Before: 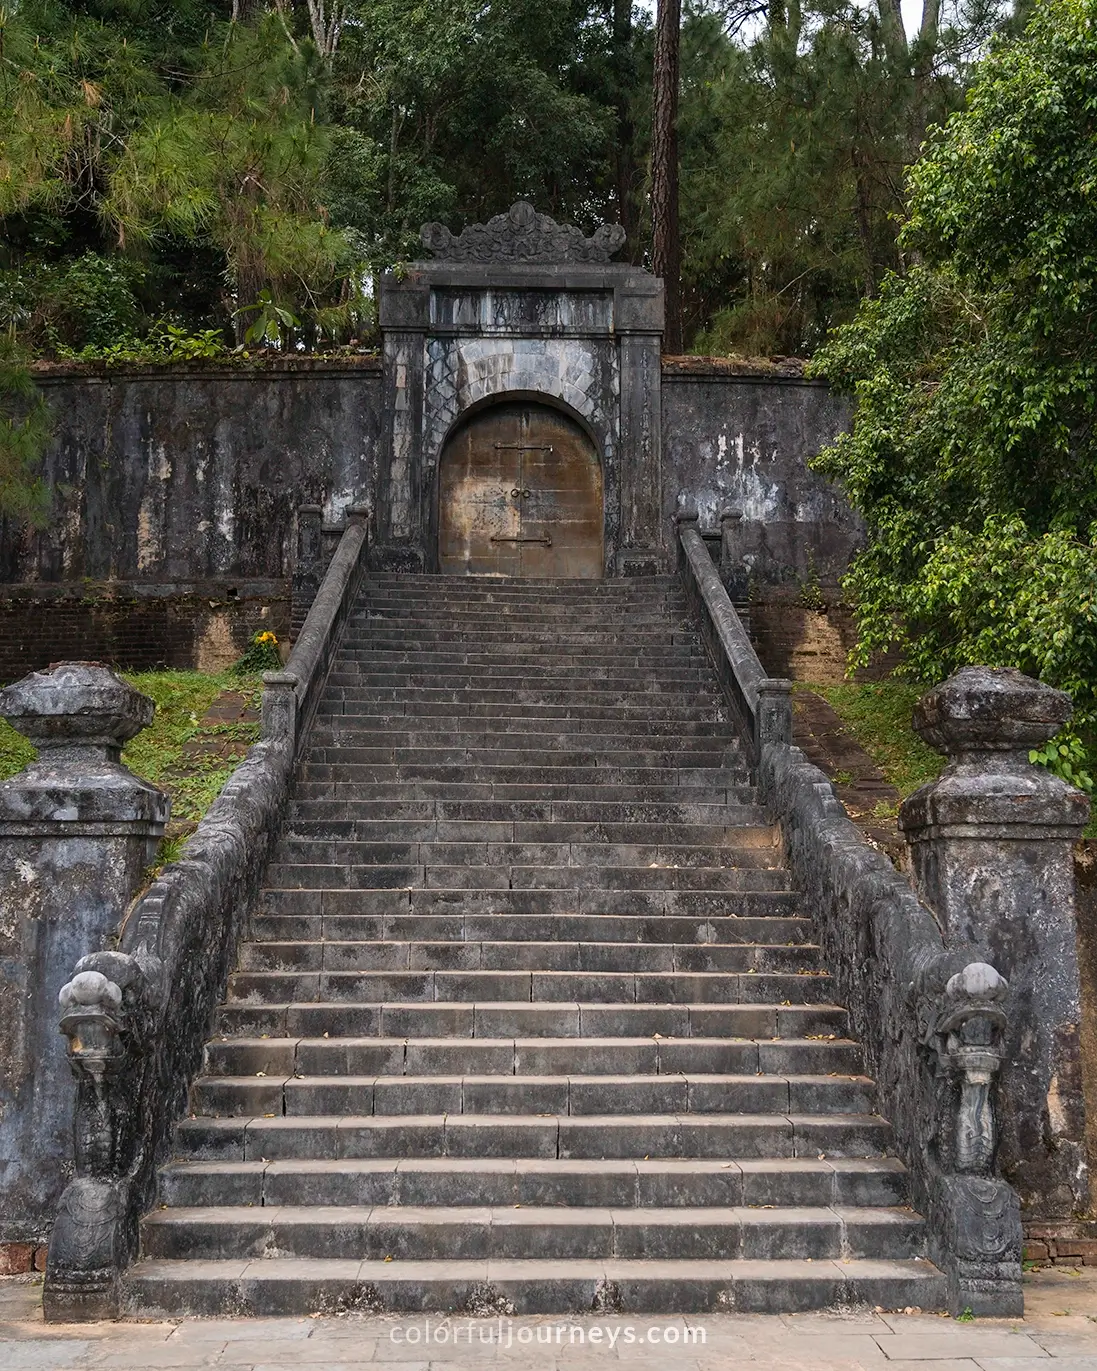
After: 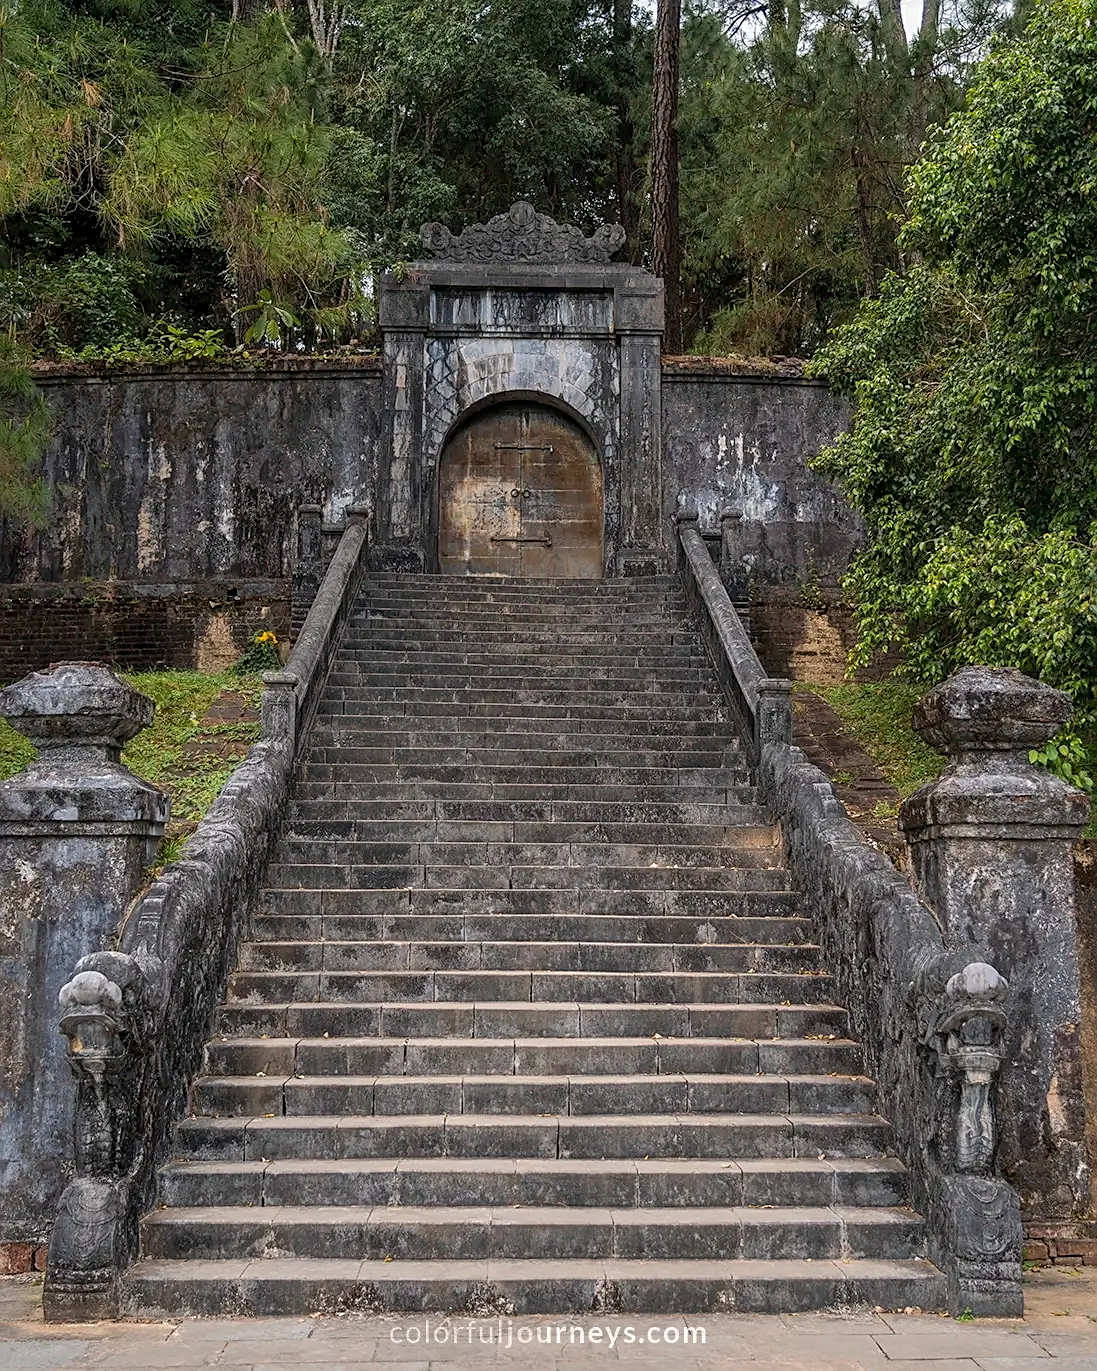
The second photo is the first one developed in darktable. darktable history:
shadows and highlights: shadows 39.76, highlights -59.97
local contrast: on, module defaults
sharpen: amount 0.493
